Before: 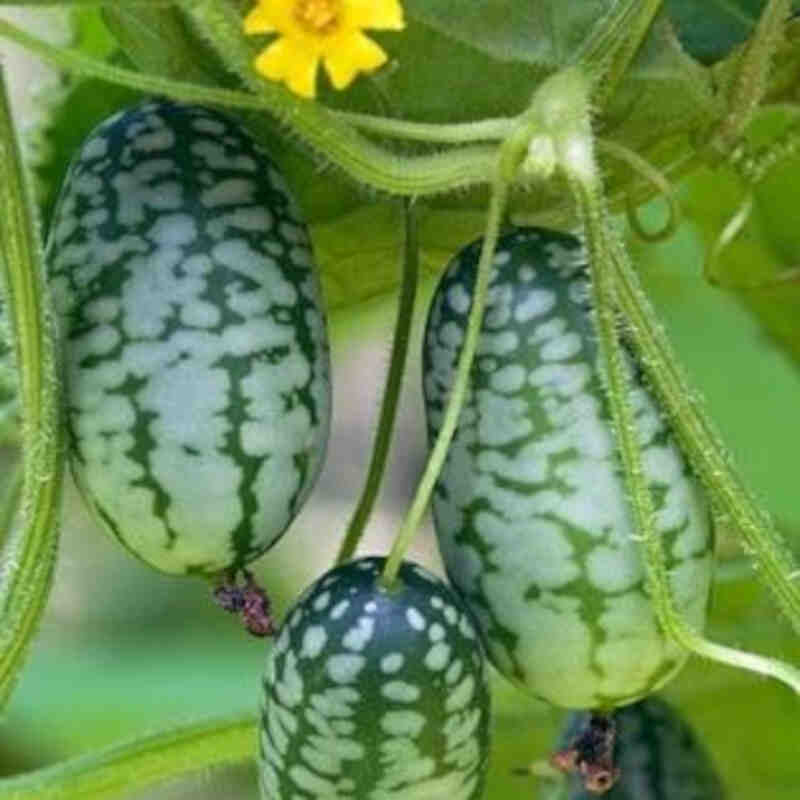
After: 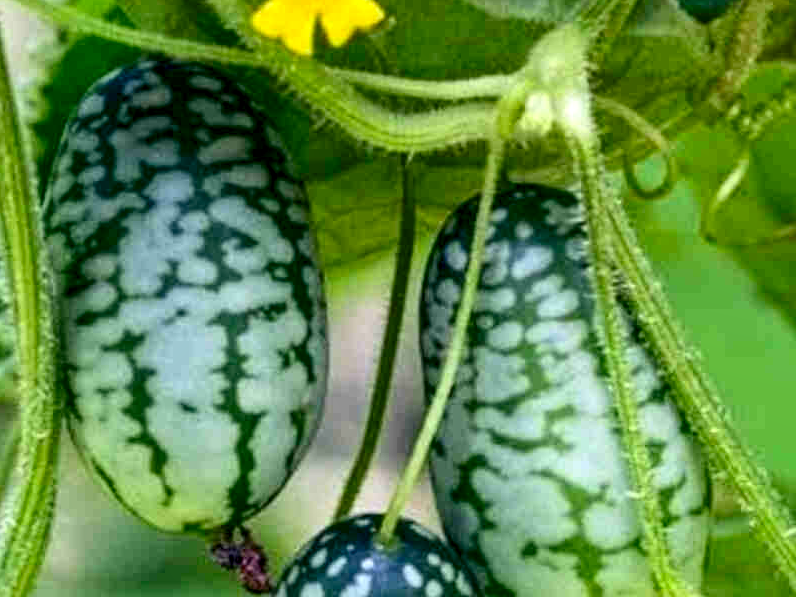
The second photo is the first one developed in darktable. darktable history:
crop: left 0.387%, top 5.469%, bottom 19.809%
local contrast: detail 160%
color balance rgb: perceptual saturation grading › global saturation -0.31%, global vibrance -8%, contrast -13%, saturation formula JzAzBz (2021)
contrast brightness saturation: contrast 0.18, saturation 0.3
